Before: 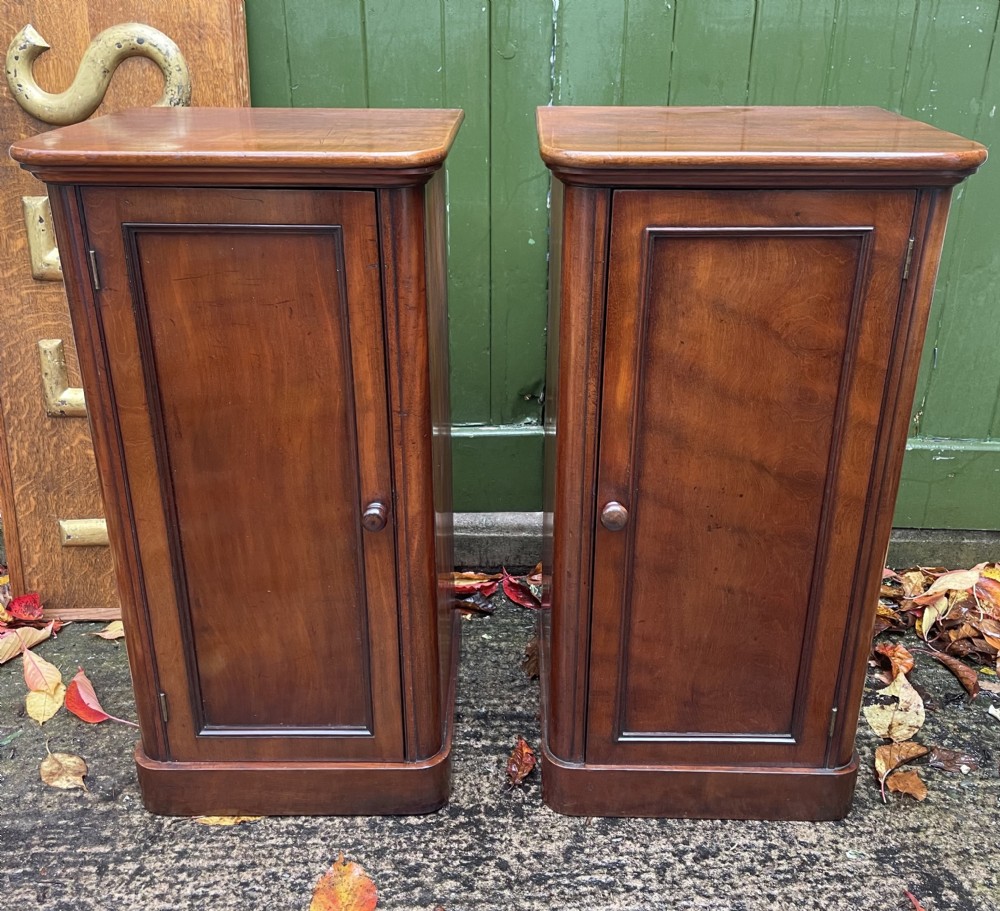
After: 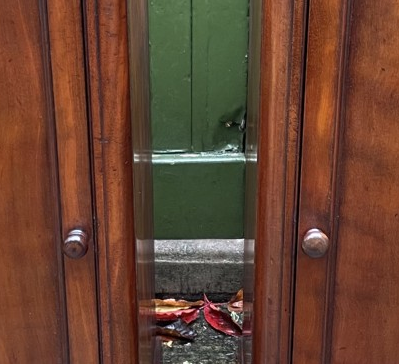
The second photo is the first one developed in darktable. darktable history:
crop: left 30%, top 30%, right 30%, bottom 30%
shadows and highlights: shadows 0, highlights 40
